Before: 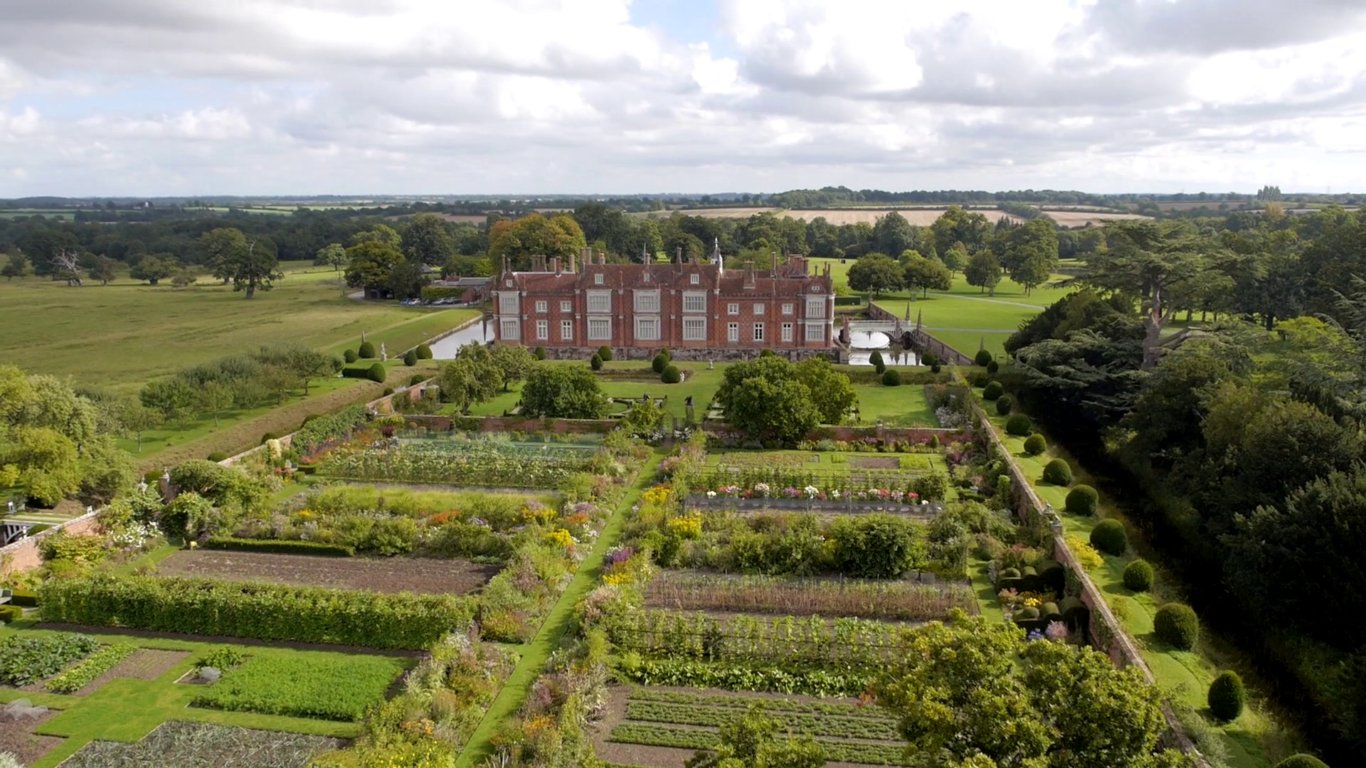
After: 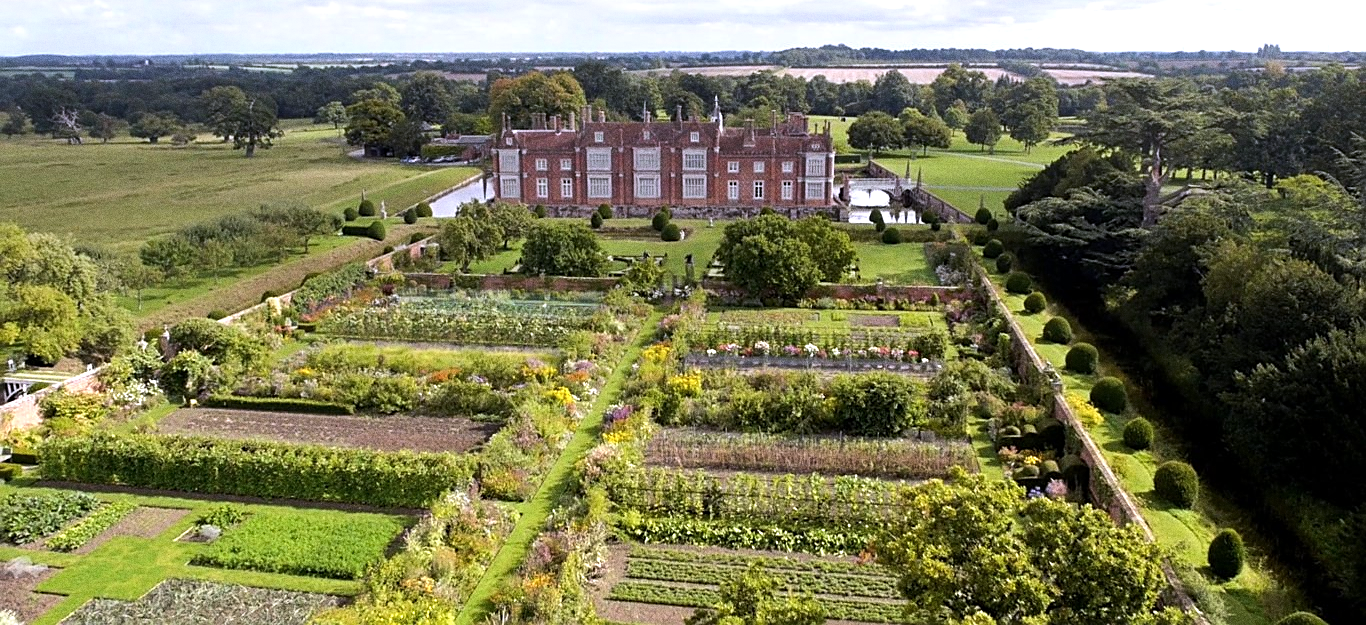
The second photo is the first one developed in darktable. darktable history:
white balance: red 1.004, blue 1.024
crop and rotate: top 18.507%
graduated density: hue 238.83°, saturation 50%
sharpen: on, module defaults
tone equalizer: -8 EV -0.417 EV, -7 EV -0.389 EV, -6 EV -0.333 EV, -5 EV -0.222 EV, -3 EV 0.222 EV, -2 EV 0.333 EV, -1 EV 0.389 EV, +0 EV 0.417 EV, edges refinement/feathering 500, mask exposure compensation -1.57 EV, preserve details no
exposure: exposure 0.648 EV, compensate highlight preservation false
grain: coarseness 11.82 ISO, strength 36.67%, mid-tones bias 74.17%
